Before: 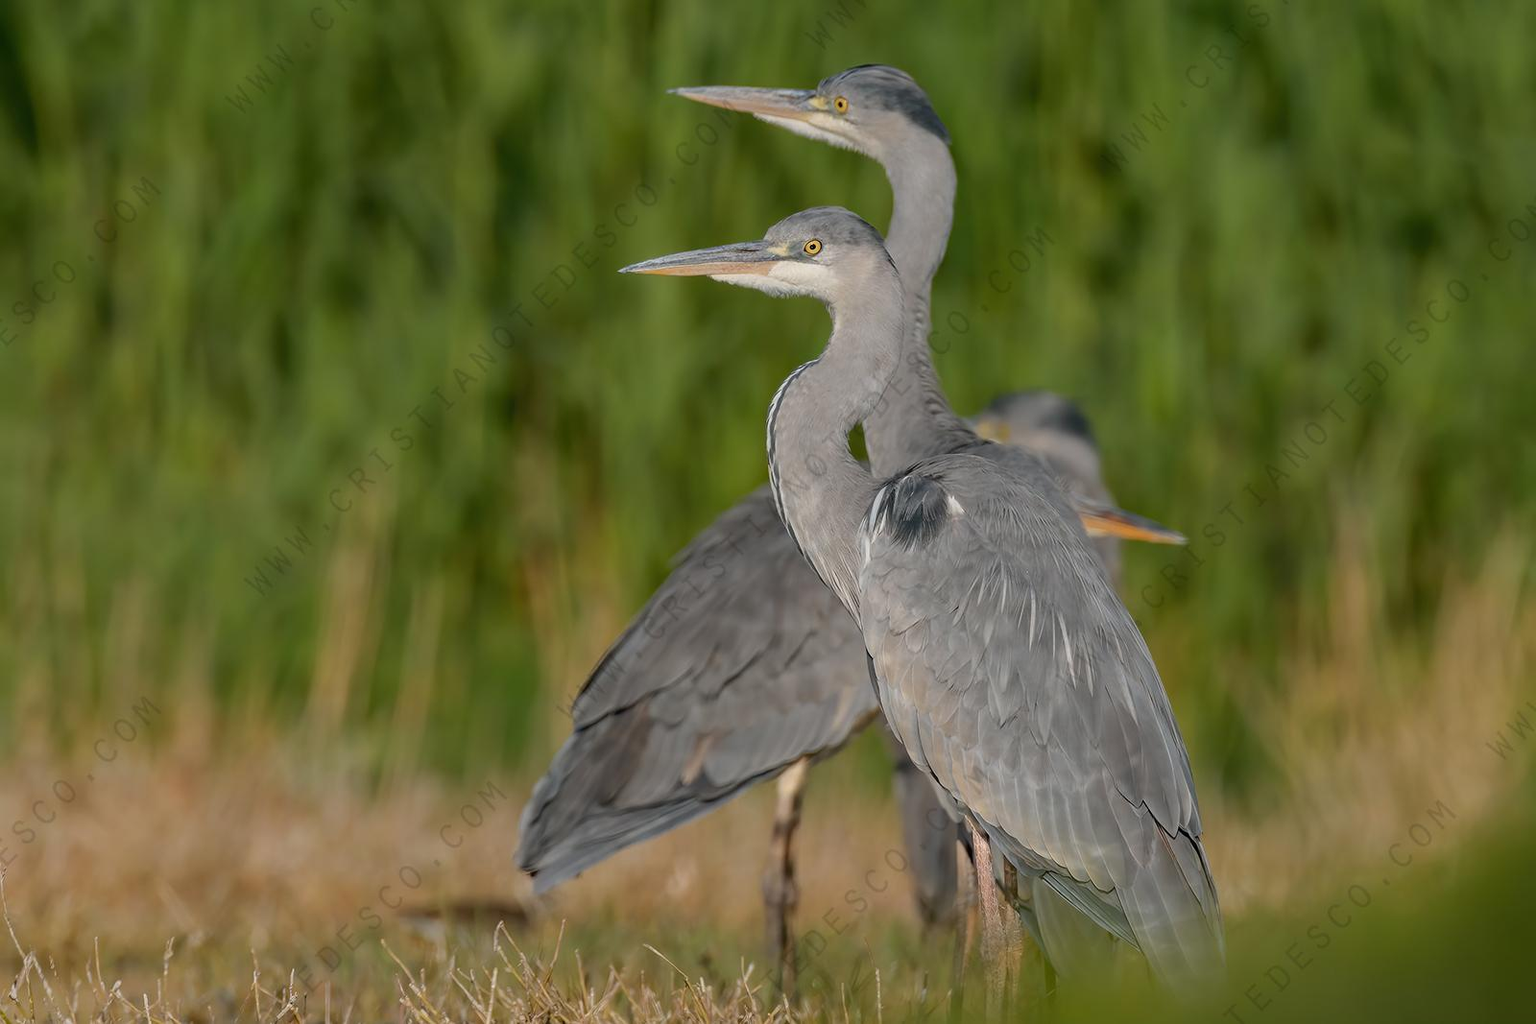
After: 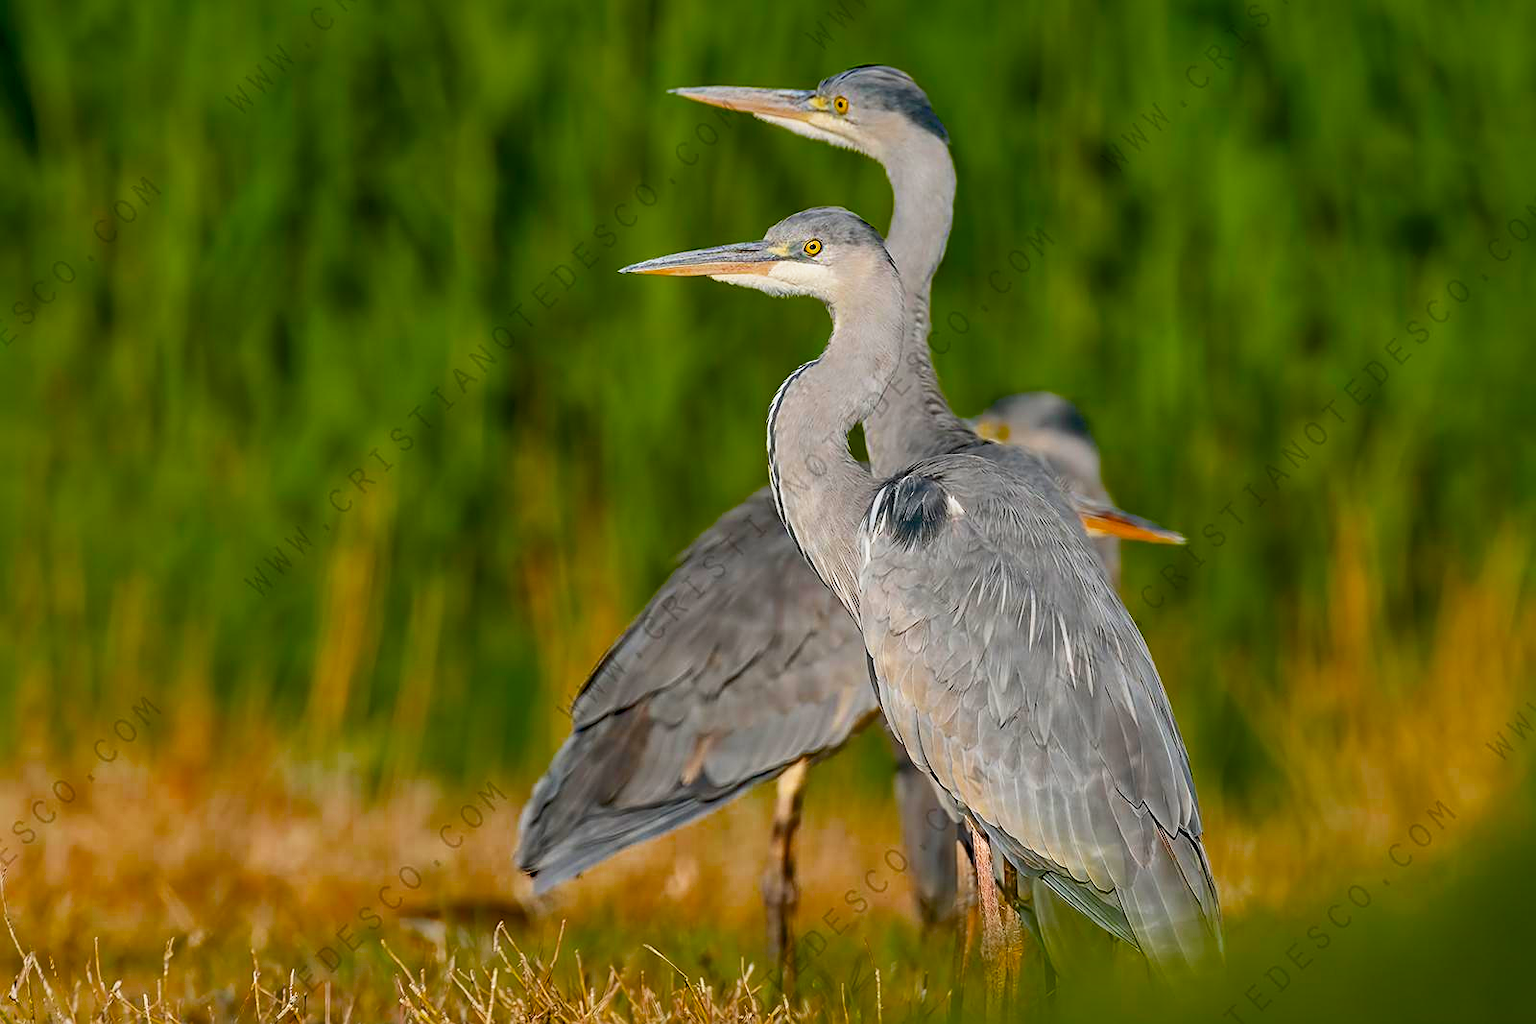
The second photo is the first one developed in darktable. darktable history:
exposure: compensate exposure bias true, compensate highlight preservation false
color balance rgb: global offset › luminance -0.867%, perceptual saturation grading › global saturation 30.252%, global vibrance -1%, saturation formula JzAzBz (2021)
base curve: curves: ch0 [(0, 0) (0.579, 0.807) (1, 1)], preserve colors none
shadows and highlights: on, module defaults
contrast brightness saturation: contrast 0.126, brightness -0.06, saturation 0.159
sharpen: on, module defaults
